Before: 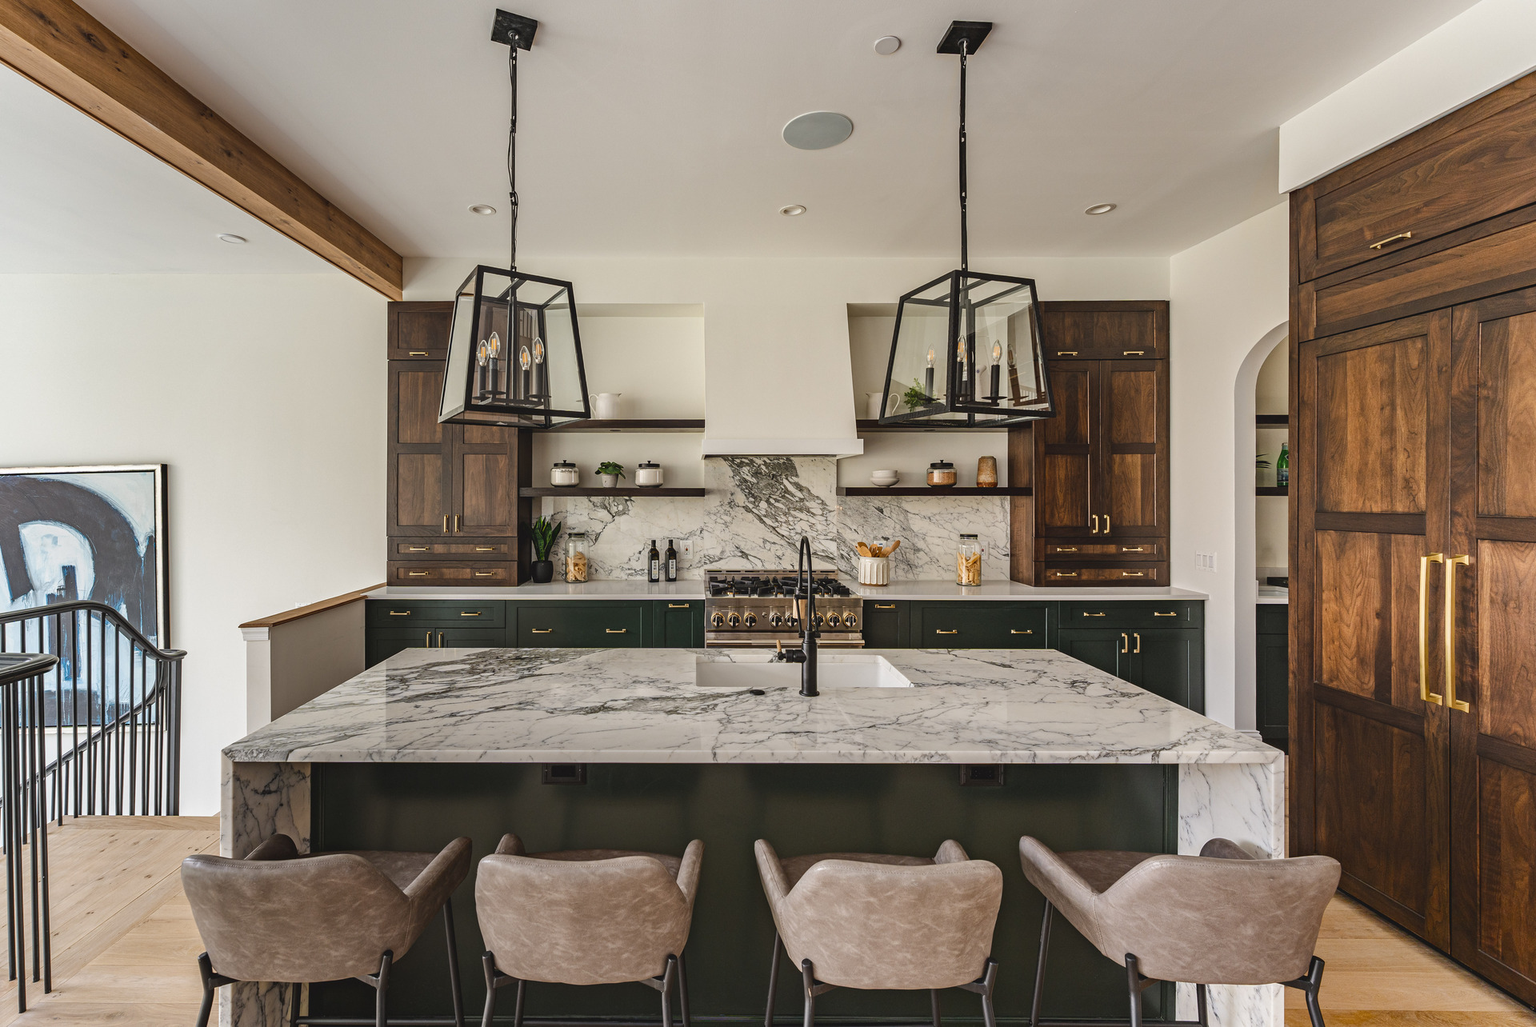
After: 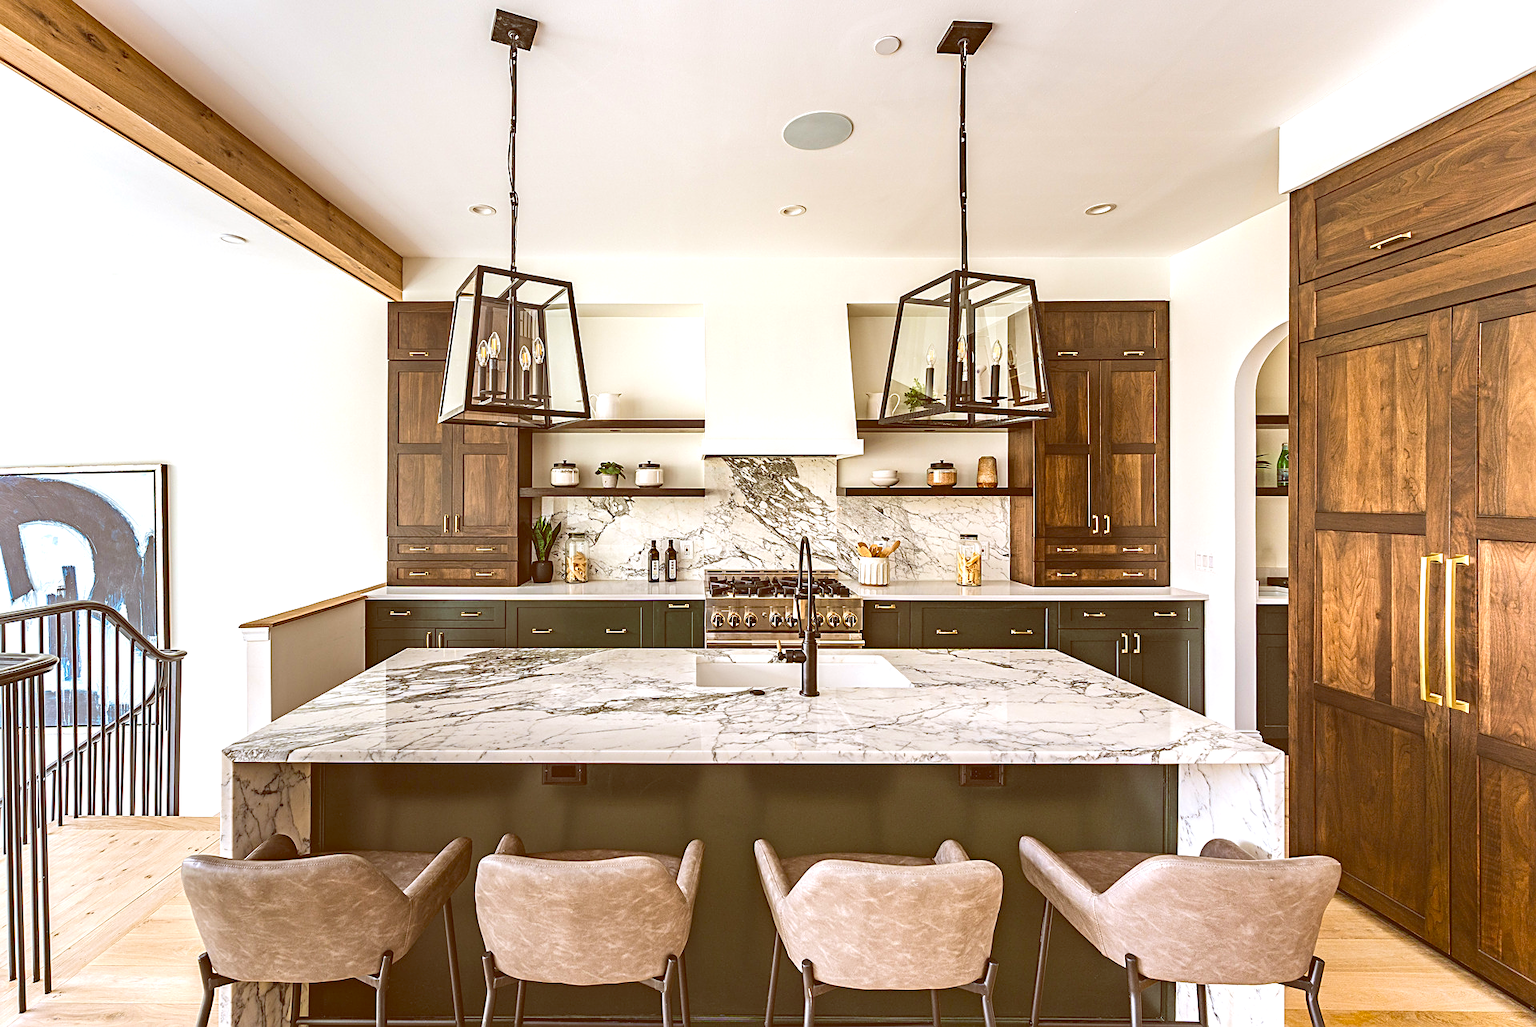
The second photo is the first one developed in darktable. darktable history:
sharpen: on, module defaults
exposure: exposure 0.95 EV, compensate highlight preservation false
color balance: lift [1, 1.011, 0.999, 0.989], gamma [1.109, 1.045, 1.039, 0.955], gain [0.917, 0.936, 0.952, 1.064], contrast 2.32%, contrast fulcrum 19%, output saturation 101%
velvia: on, module defaults
